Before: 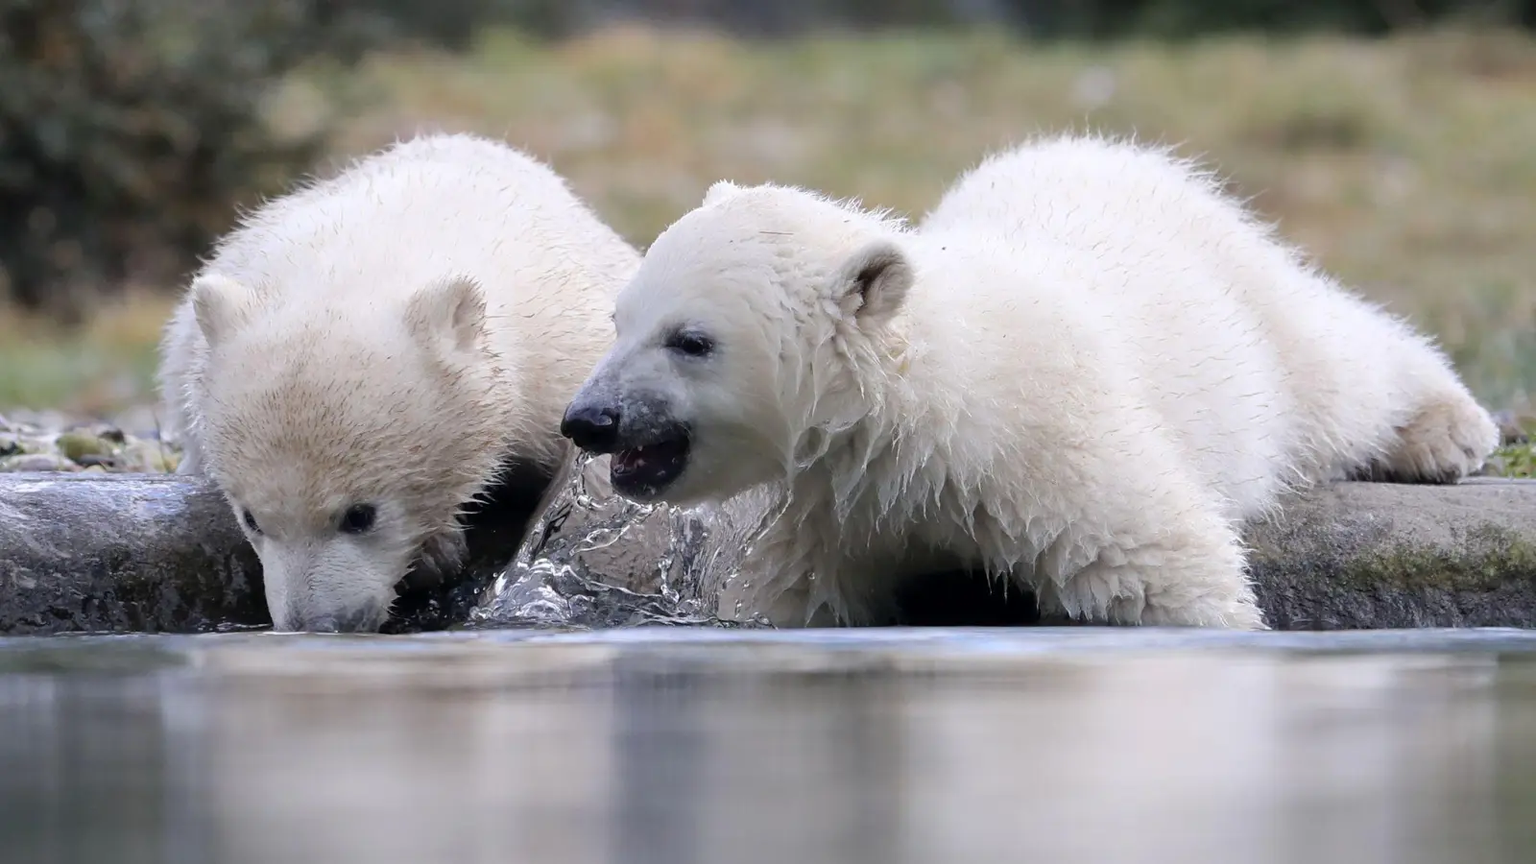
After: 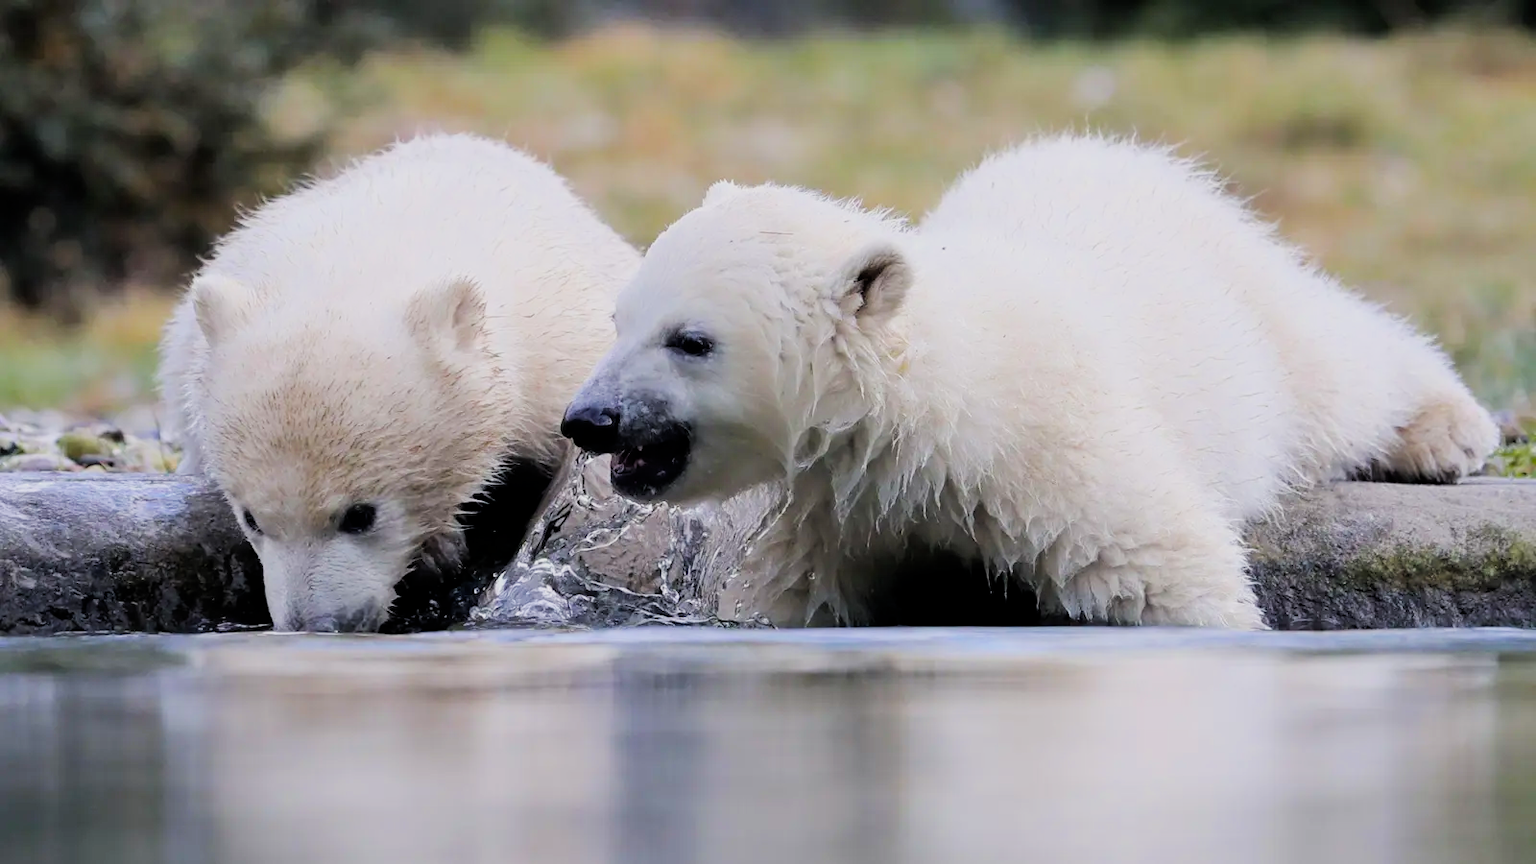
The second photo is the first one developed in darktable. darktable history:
color balance rgb: linear chroma grading › shadows 9.289%, linear chroma grading › highlights 9.996%, linear chroma grading › global chroma 15.413%, linear chroma grading › mid-tones 14.679%, perceptual saturation grading › global saturation 0.043%, perceptual brilliance grading › highlights 8.385%, perceptual brilliance grading › mid-tones 3.316%, perceptual brilliance grading › shadows 2.354%, global vibrance 14.374%
filmic rgb: middle gray luminance 29.27%, black relative exposure -10.37 EV, white relative exposure 5.48 EV, threshold 2.98 EV, target black luminance 0%, hardness 3.91, latitude 1.75%, contrast 1.128, highlights saturation mix 4.18%, shadows ↔ highlights balance 14.58%, iterations of high-quality reconstruction 0, enable highlight reconstruction true
